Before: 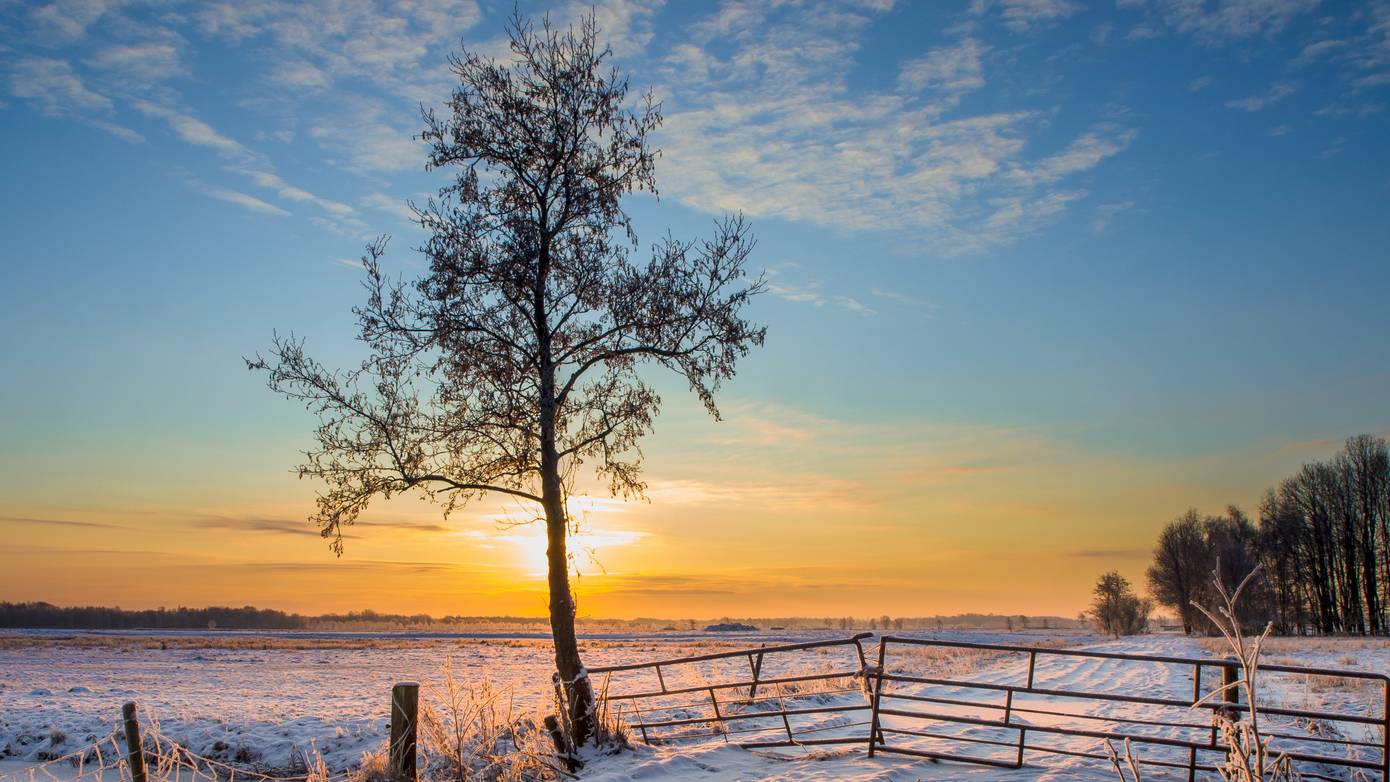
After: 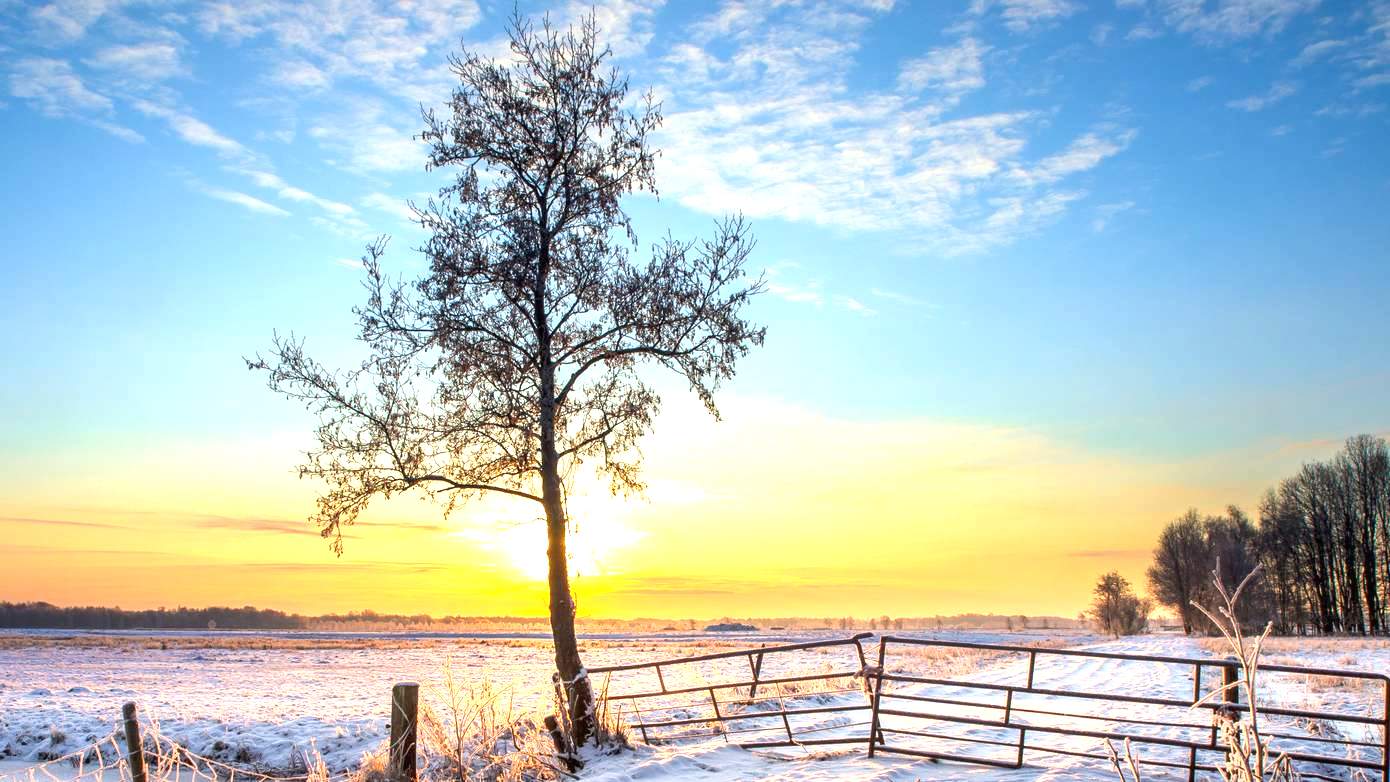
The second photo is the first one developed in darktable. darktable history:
exposure: black level correction 0, exposure 1.285 EV, compensate highlight preservation false
